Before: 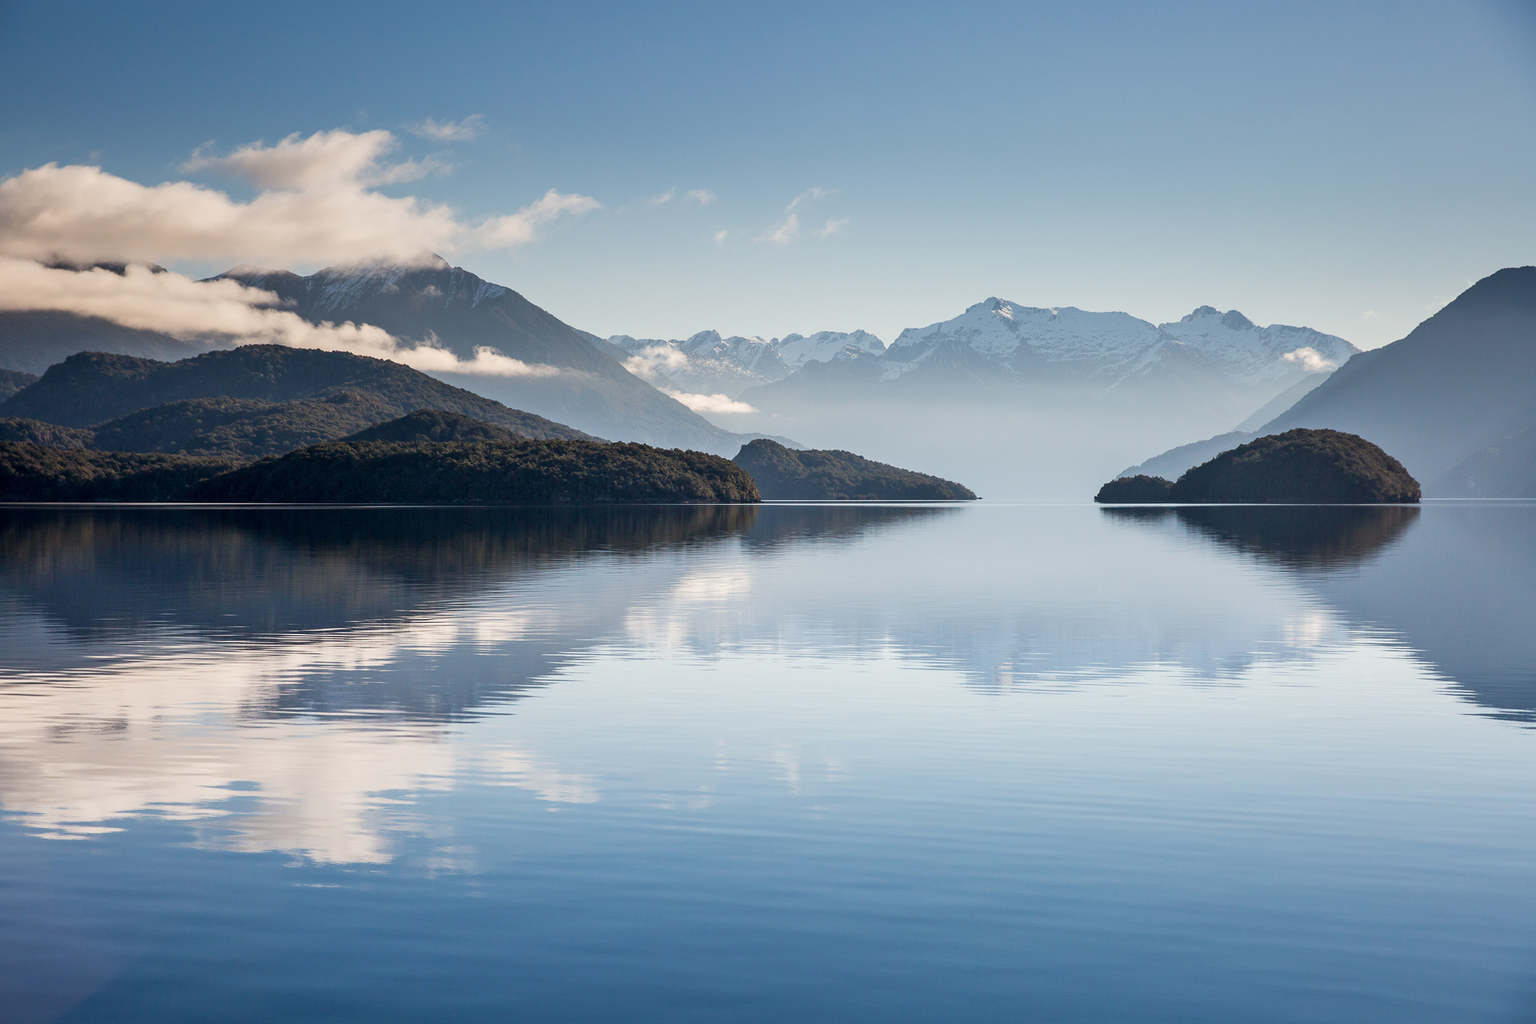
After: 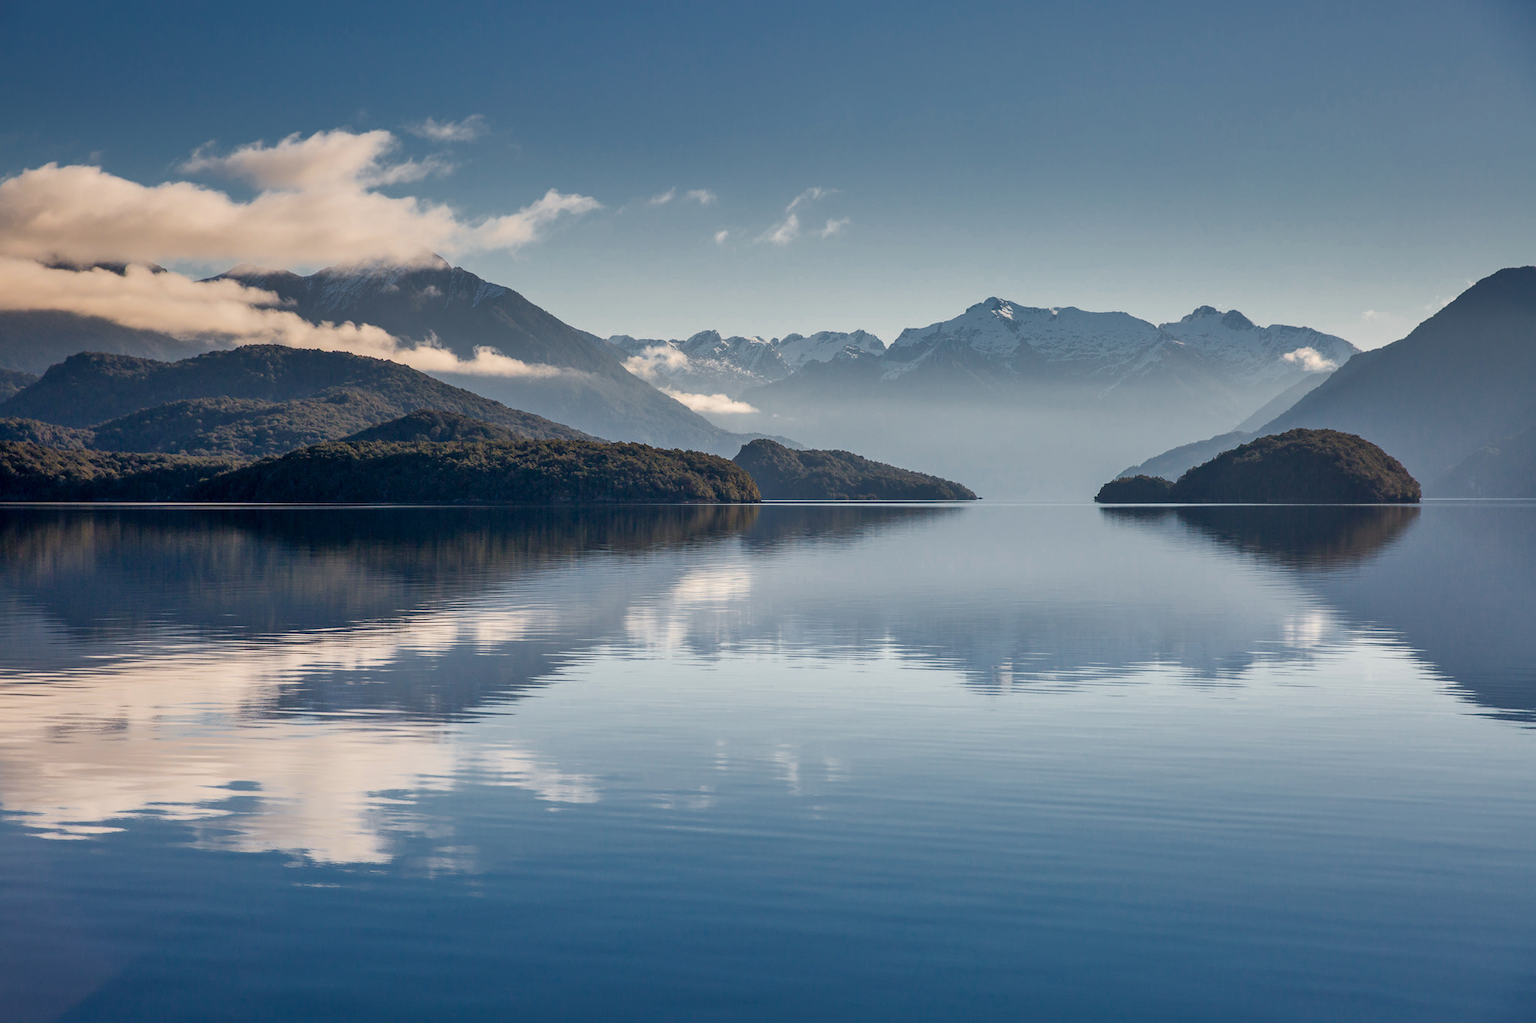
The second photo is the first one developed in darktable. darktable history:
color zones: curves: ch0 [(0, 0.499) (0.143, 0.5) (0.286, 0.5) (0.429, 0.476) (0.571, 0.284) (0.714, 0.243) (0.857, 0.449) (1, 0.499)]; ch1 [(0, 0.532) (0.143, 0.645) (0.286, 0.696) (0.429, 0.211) (0.571, 0.504) (0.714, 0.493) (0.857, 0.495) (1, 0.532)]; ch2 [(0, 0.5) (0.143, 0.5) (0.286, 0.427) (0.429, 0.324) (0.571, 0.5) (0.714, 0.5) (0.857, 0.5) (1, 0.5)]
base curve: curves: ch0 [(0, 0) (0.472, 0.455) (1, 1)], preserve colors none
shadows and highlights: on, module defaults
